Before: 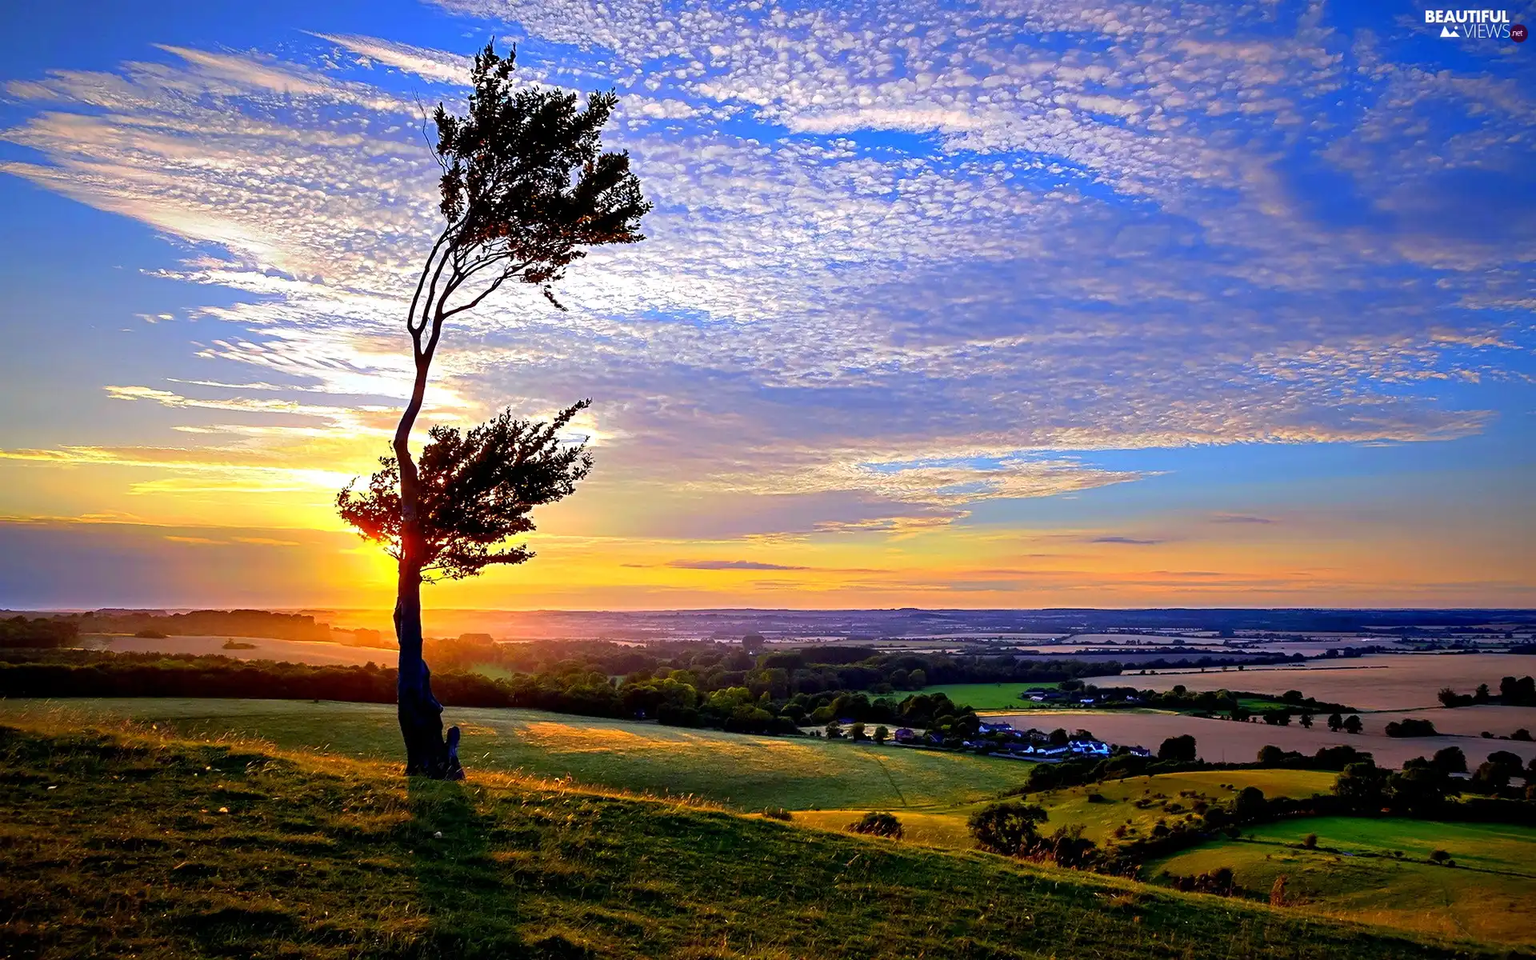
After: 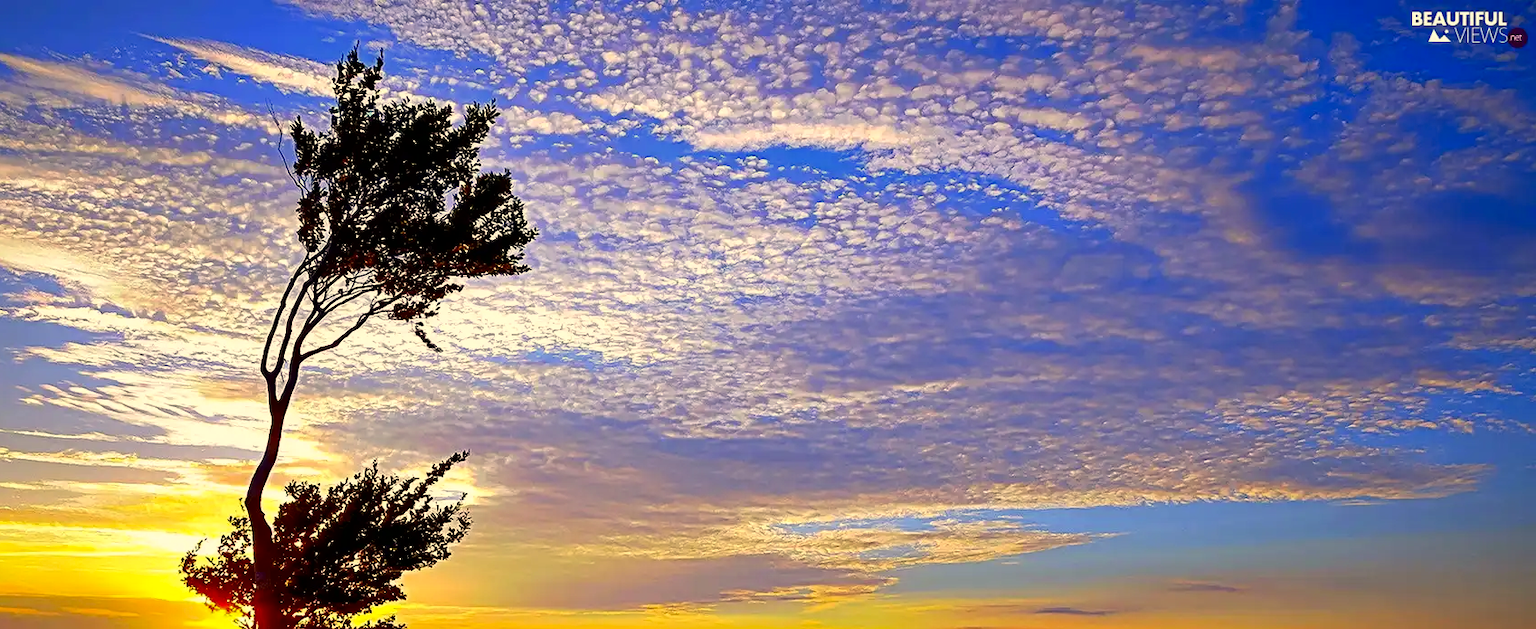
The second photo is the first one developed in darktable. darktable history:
color correction: highlights a* 2.5, highlights b* 22.57
contrast brightness saturation: contrast 0.067, brightness -0.127, saturation 0.063
crop and rotate: left 11.538%, bottom 41.998%
